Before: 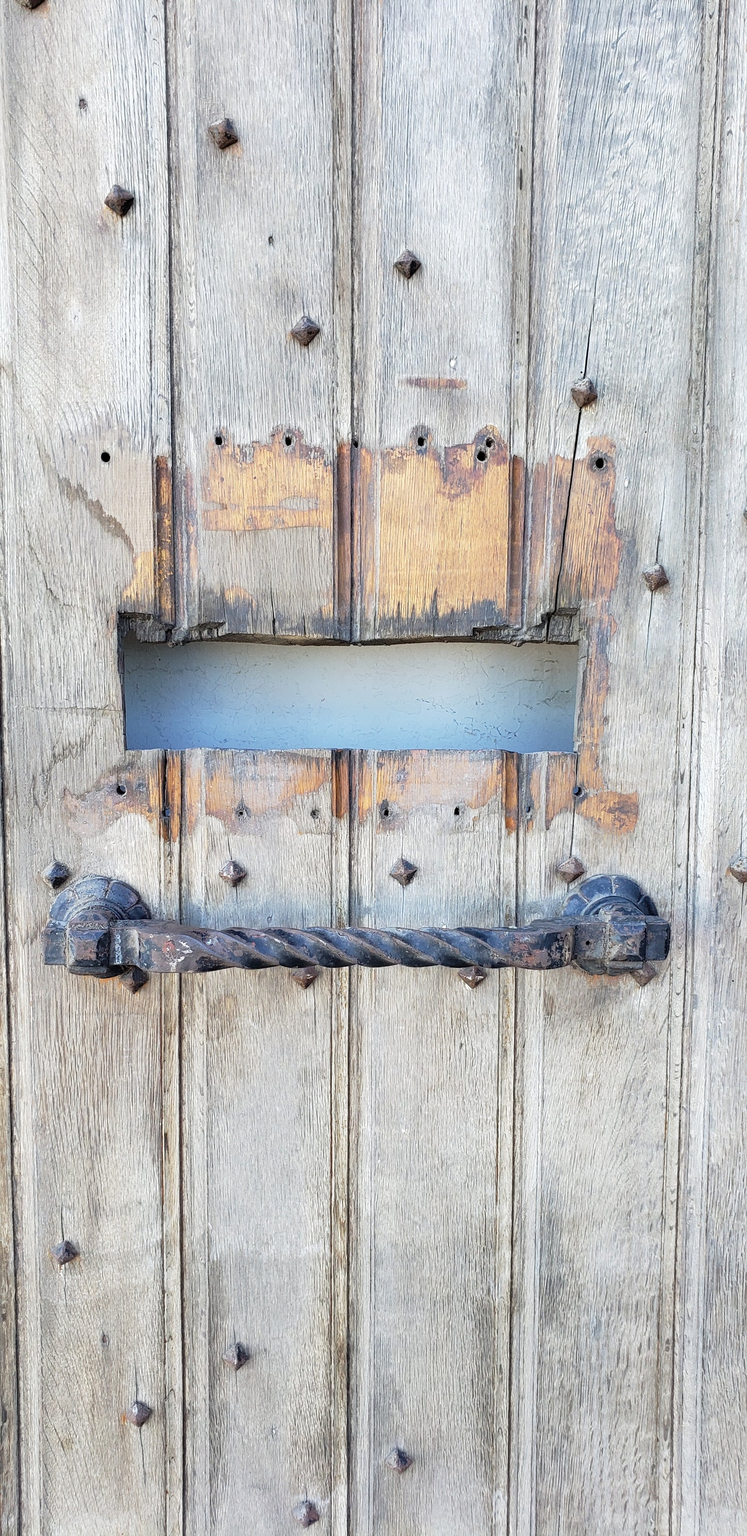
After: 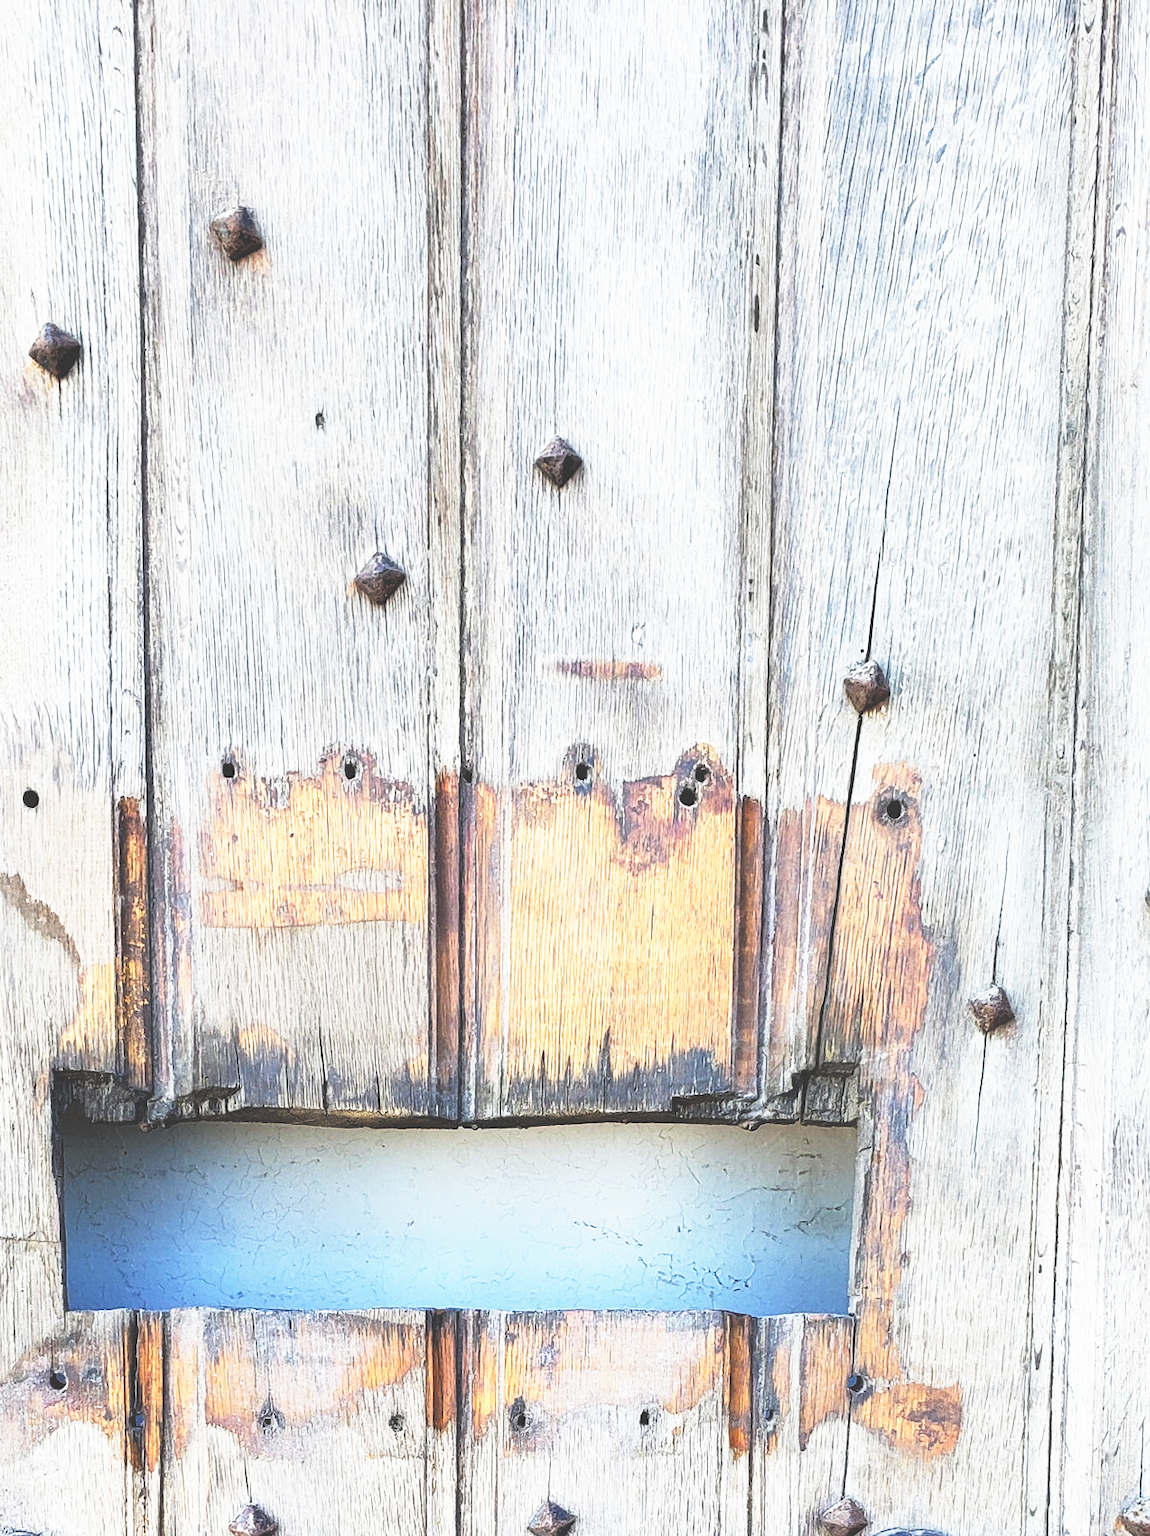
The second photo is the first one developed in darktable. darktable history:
crop and rotate: left 11.812%, bottom 42.776%
base curve: curves: ch0 [(0, 0.036) (0.007, 0.037) (0.604, 0.887) (1, 1)], preserve colors none
